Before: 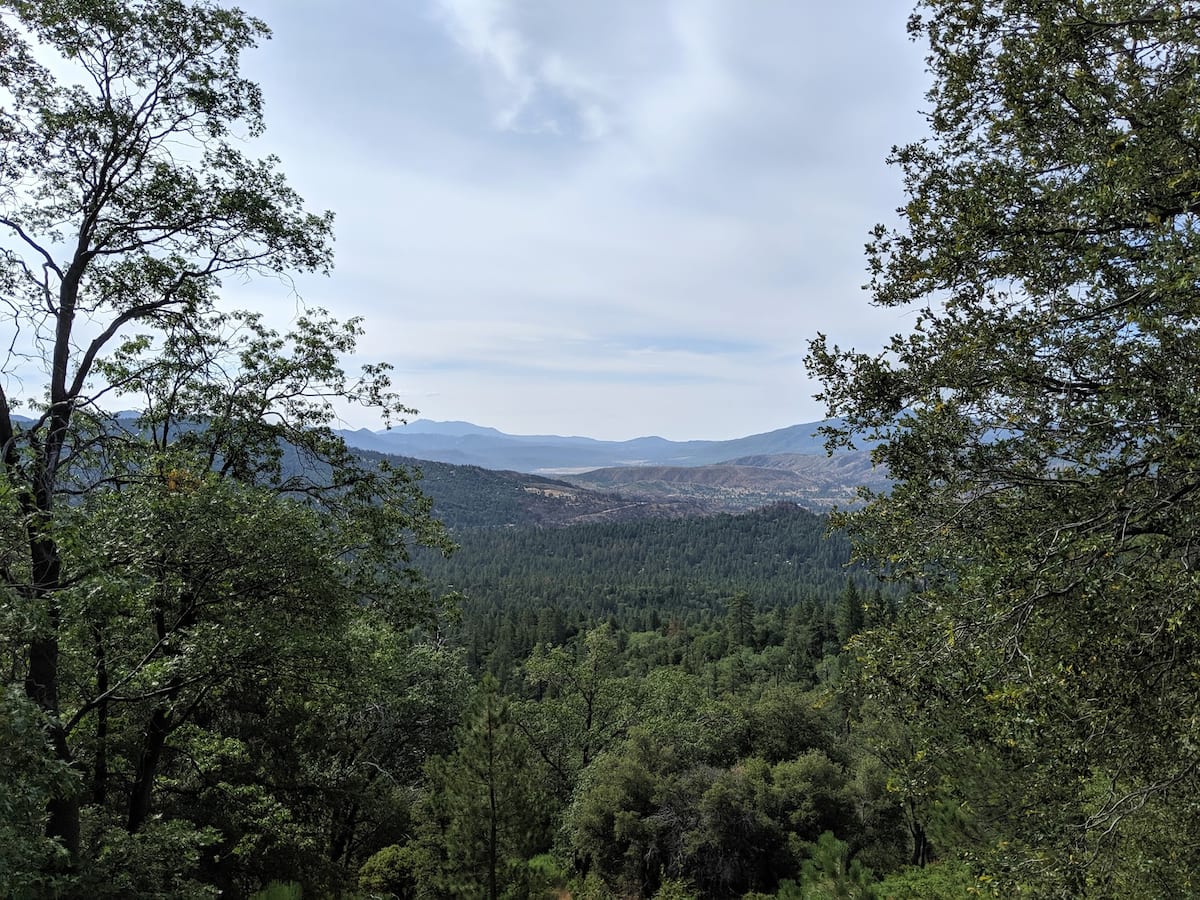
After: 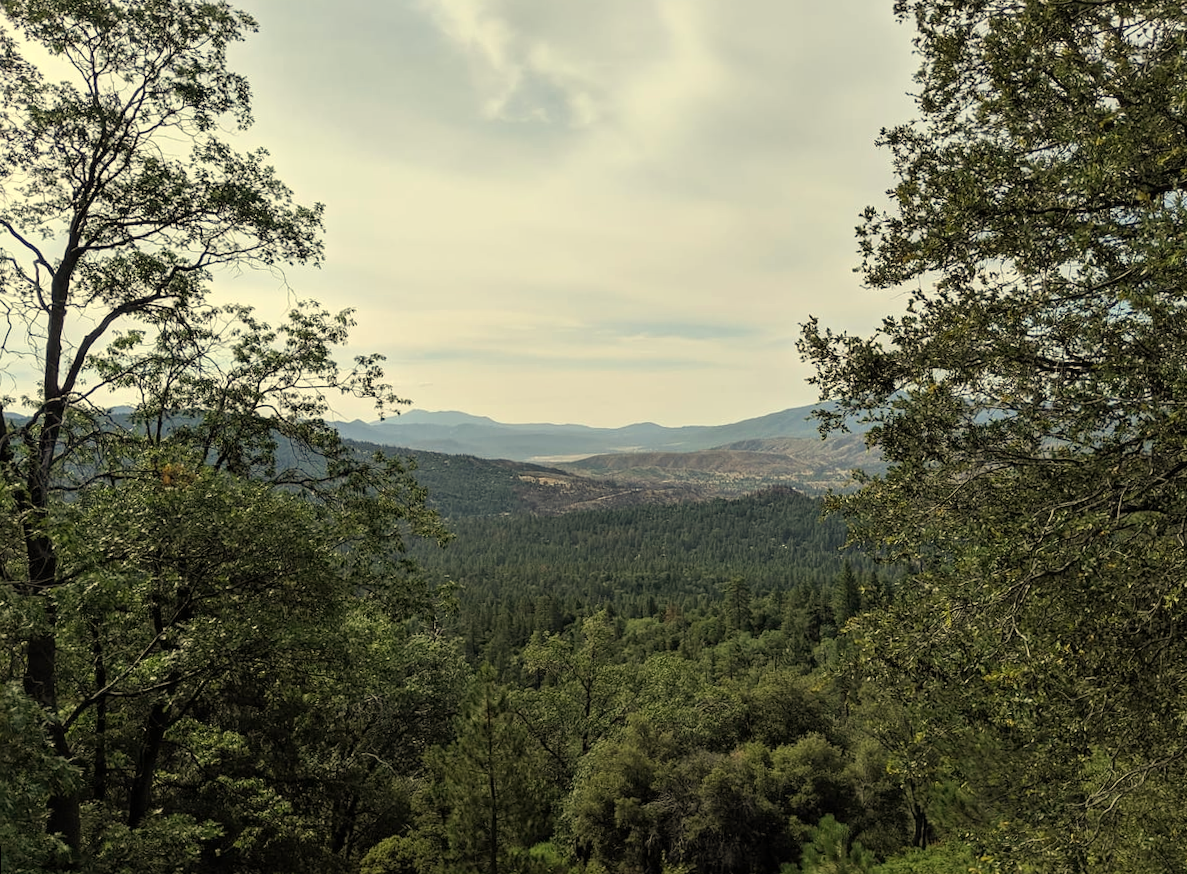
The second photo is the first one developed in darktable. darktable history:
white balance: red 1.08, blue 0.791
rotate and perspective: rotation -1°, crop left 0.011, crop right 0.989, crop top 0.025, crop bottom 0.975
